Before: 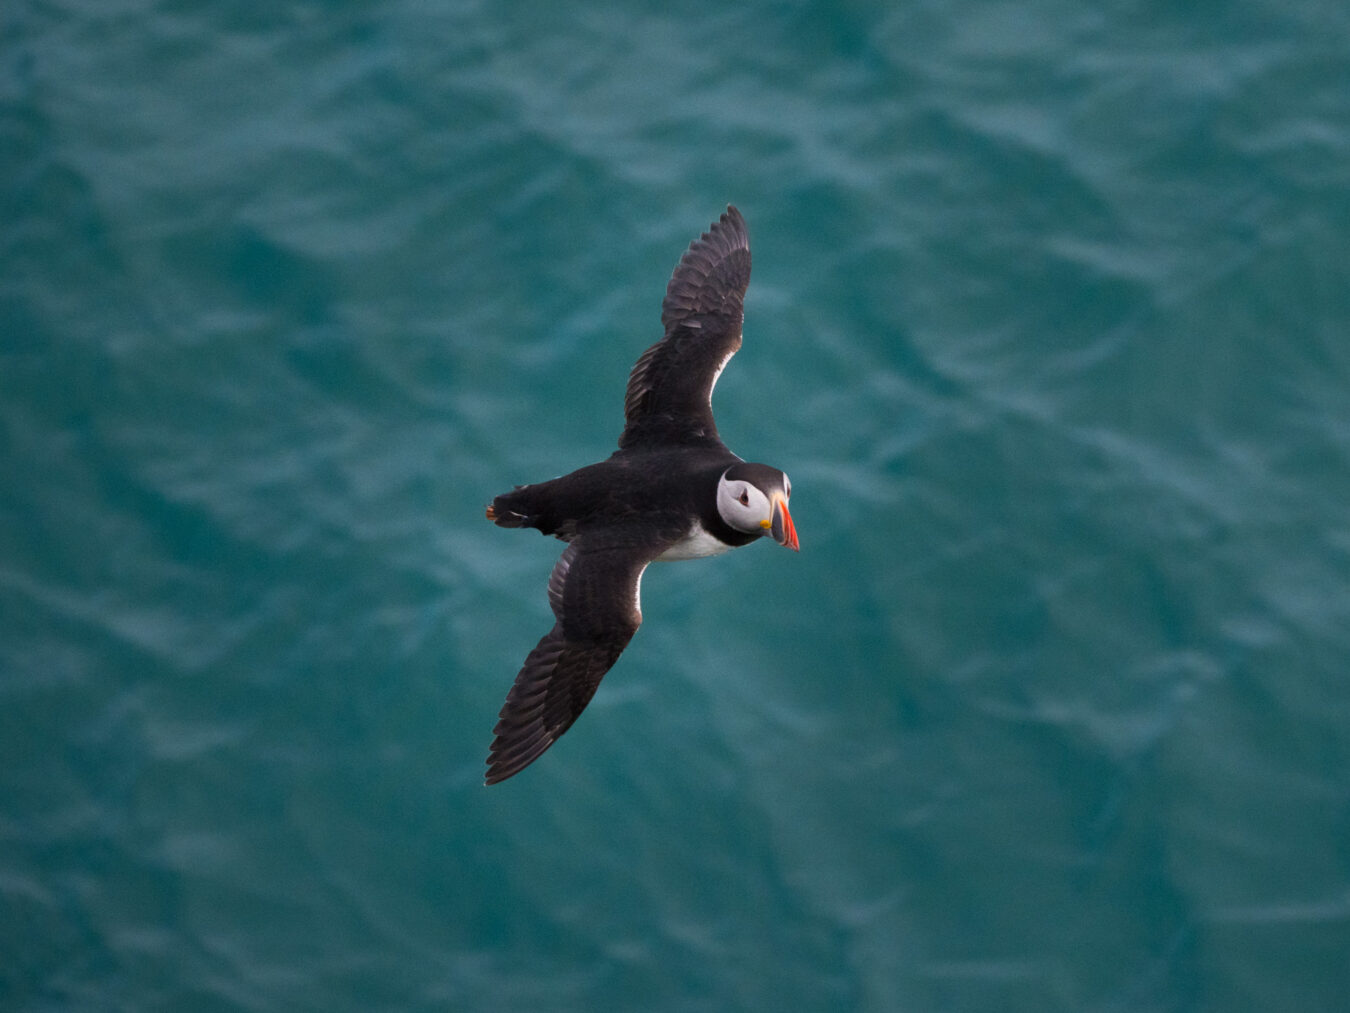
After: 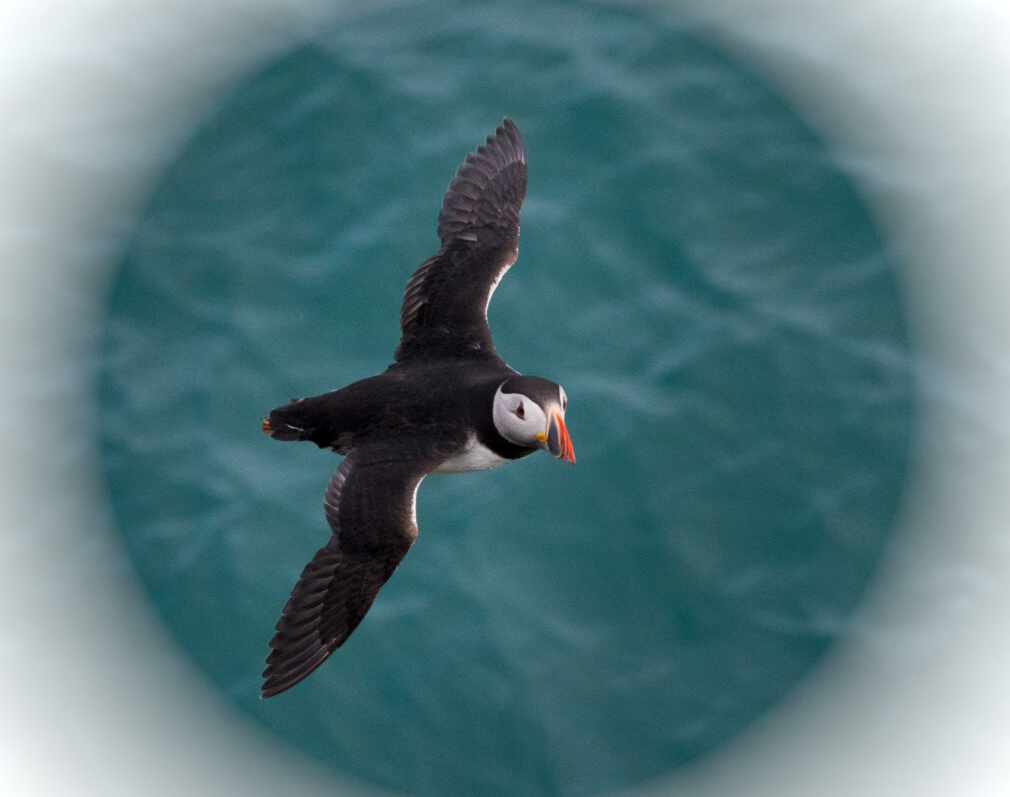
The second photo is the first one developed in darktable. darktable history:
crop: left 16.666%, top 8.634%, right 8.465%, bottom 12.676%
local contrast: highlights 61%, shadows 113%, detail 107%, midtone range 0.524
vignetting: brightness 0.984, saturation -0.492
contrast brightness saturation: saturation -0.068
